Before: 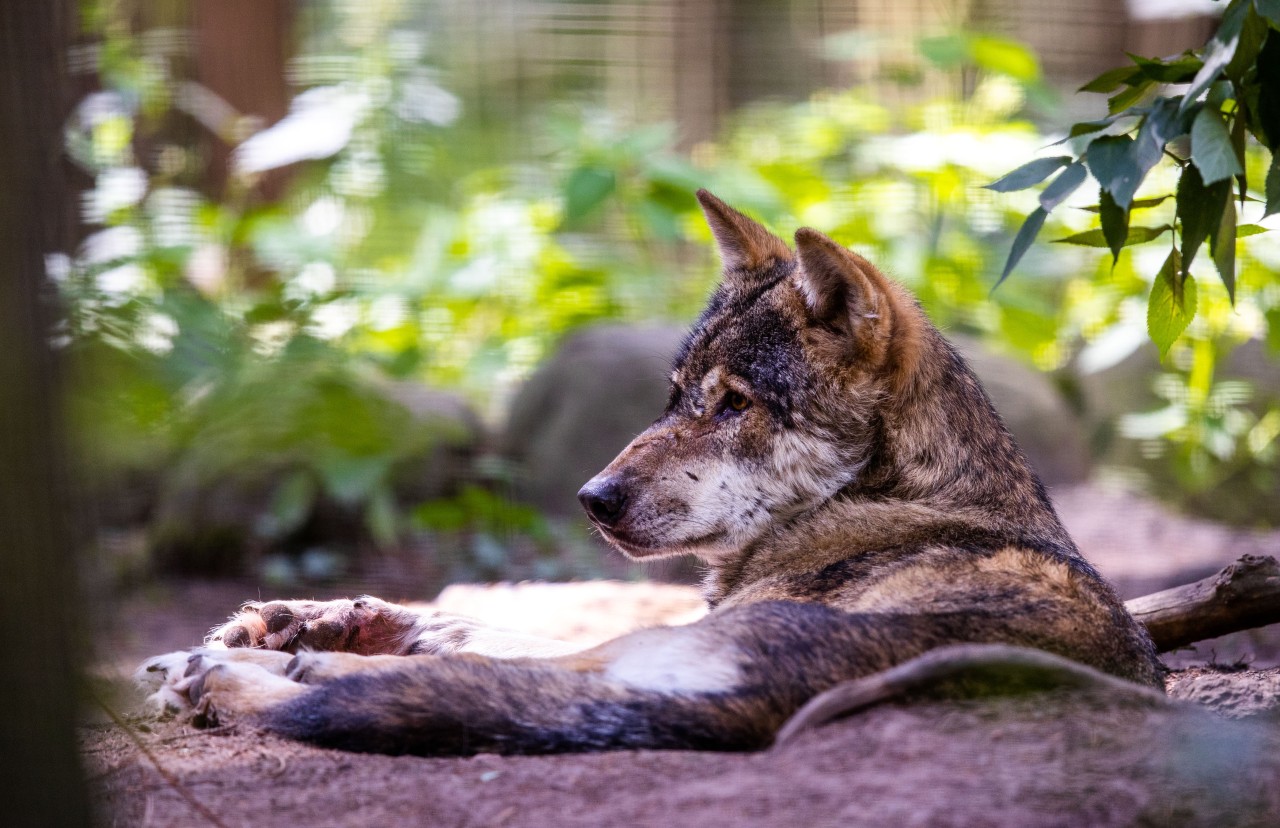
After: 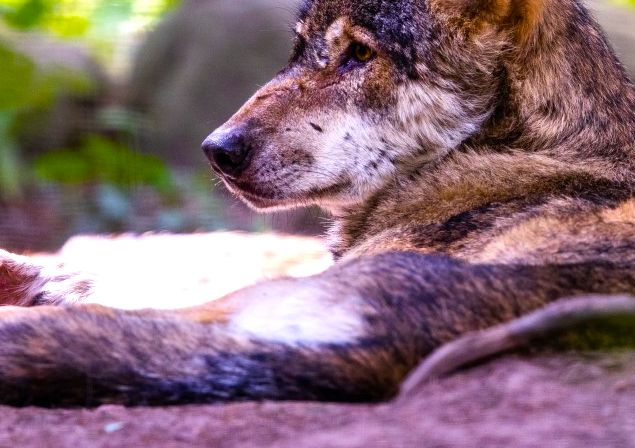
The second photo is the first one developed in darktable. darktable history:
crop: left 29.416%, top 42.265%, right 20.93%, bottom 3.511%
color balance rgb: linear chroma grading › global chroma 8.678%, perceptual saturation grading › global saturation 24.956%, perceptual brilliance grading › global brilliance 9.341%, global vibrance 20%
shadows and highlights: white point adjustment 0.961, soften with gaussian
